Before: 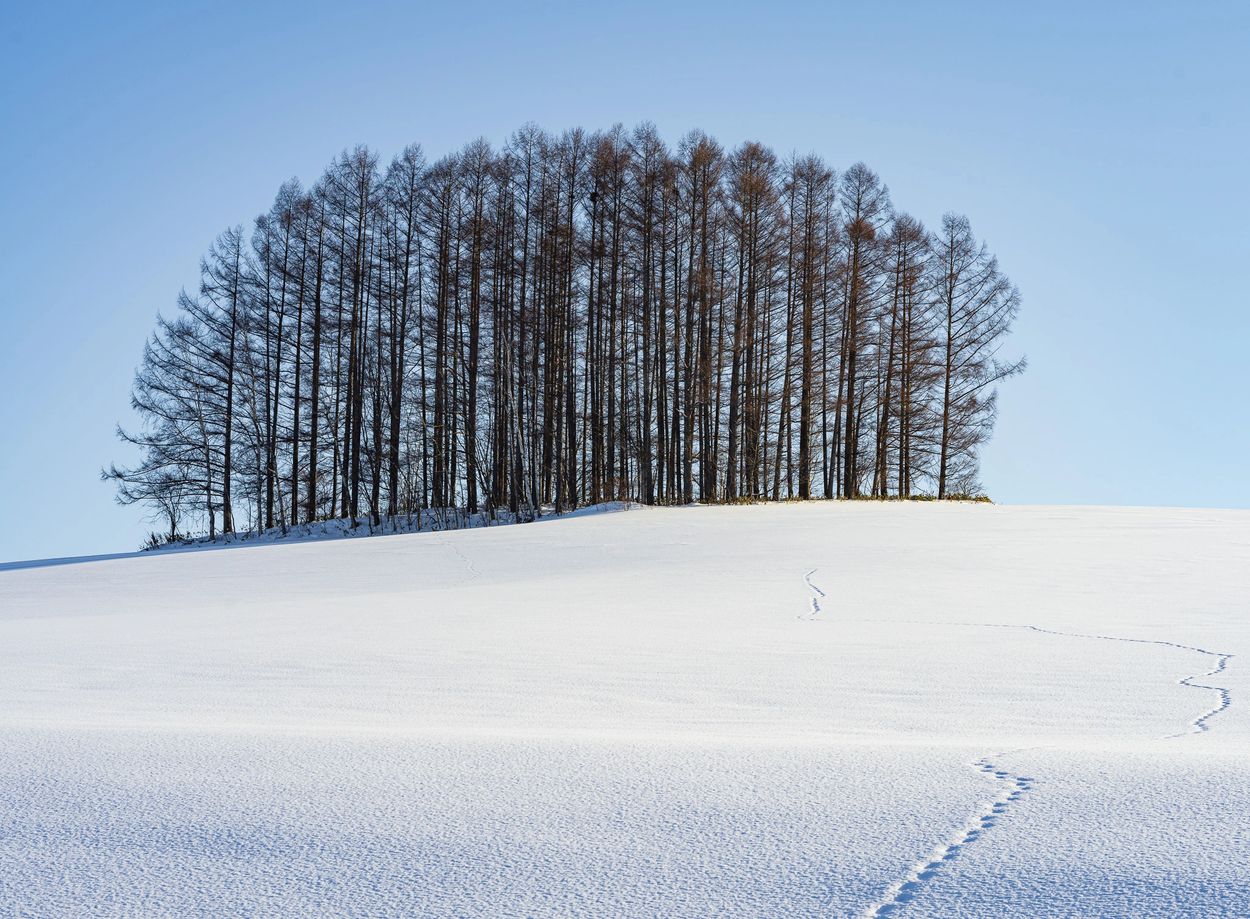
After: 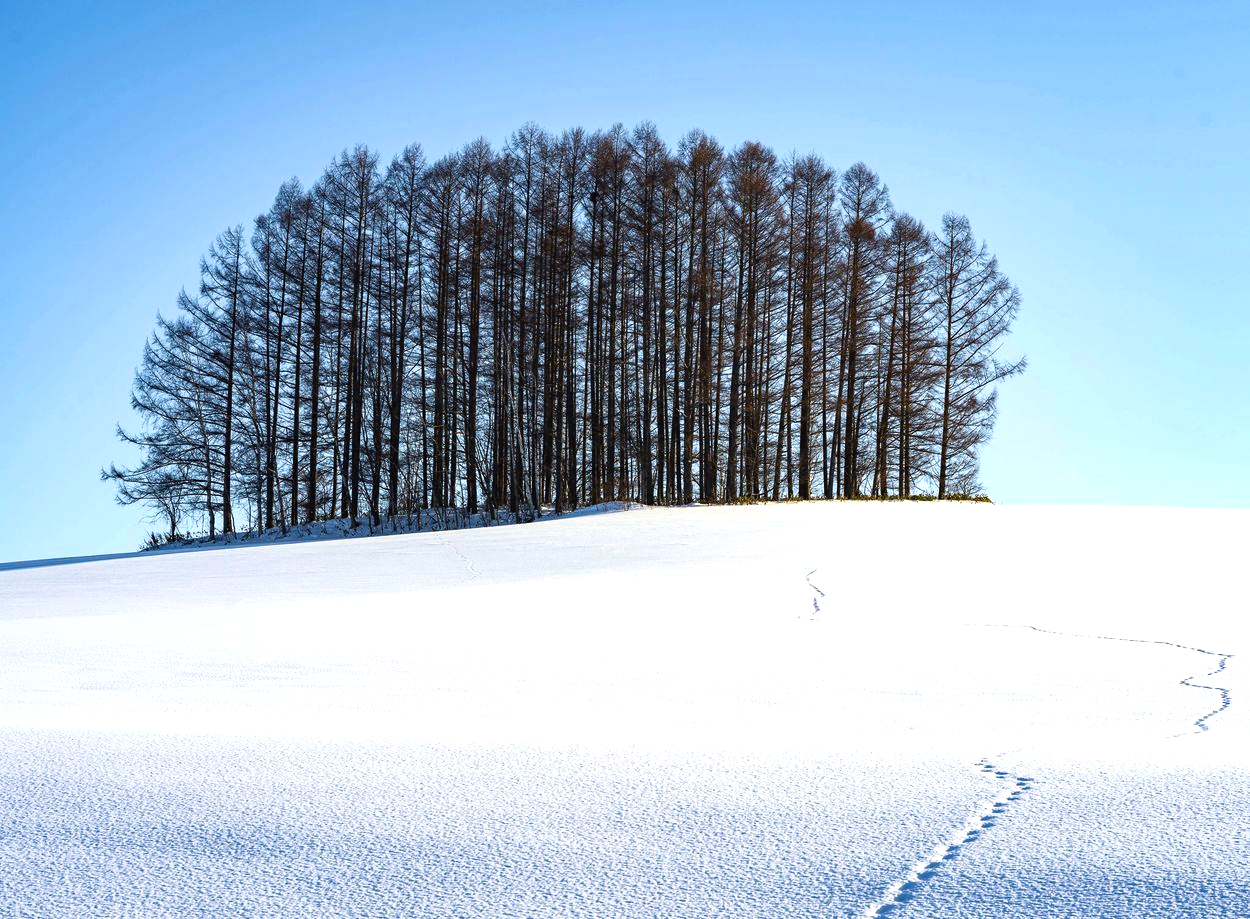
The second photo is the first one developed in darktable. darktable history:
color balance rgb: linear chroma grading › global chroma 14.778%, perceptual saturation grading › global saturation 14.897%, perceptual brilliance grading › highlights 14.361%, perceptual brilliance grading › mid-tones -6.338%, perceptual brilliance grading › shadows -26.12%, global vibrance 9.341%
